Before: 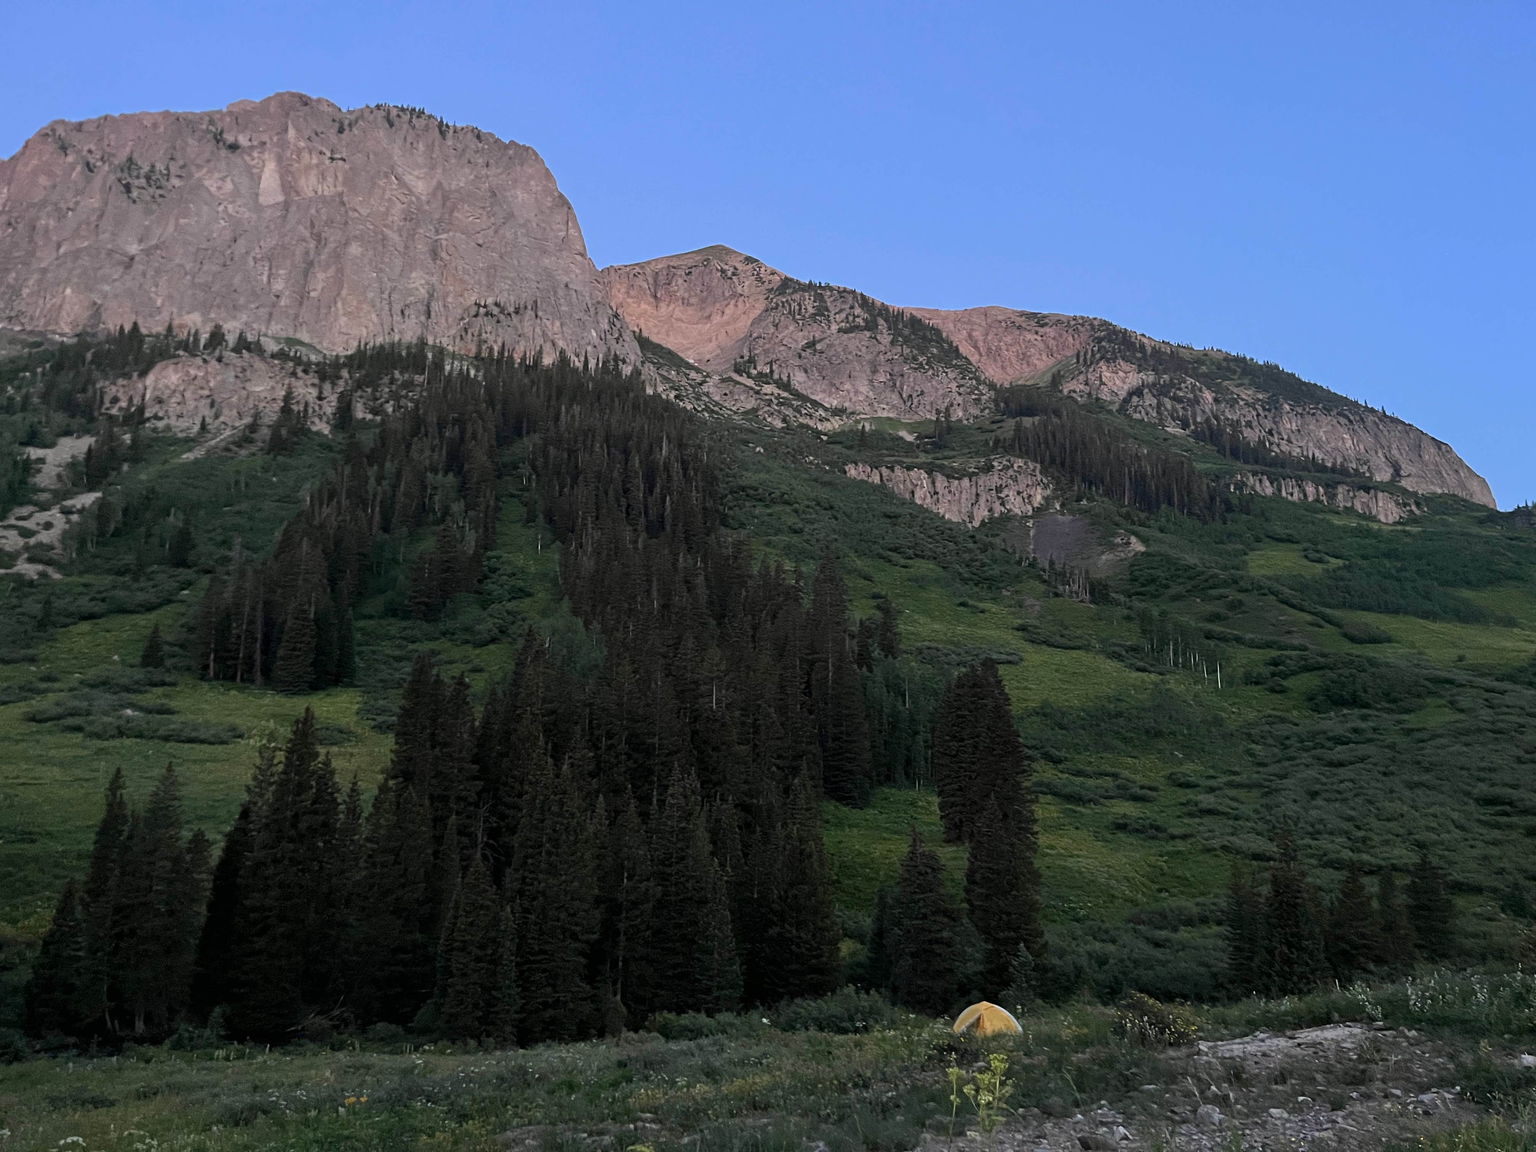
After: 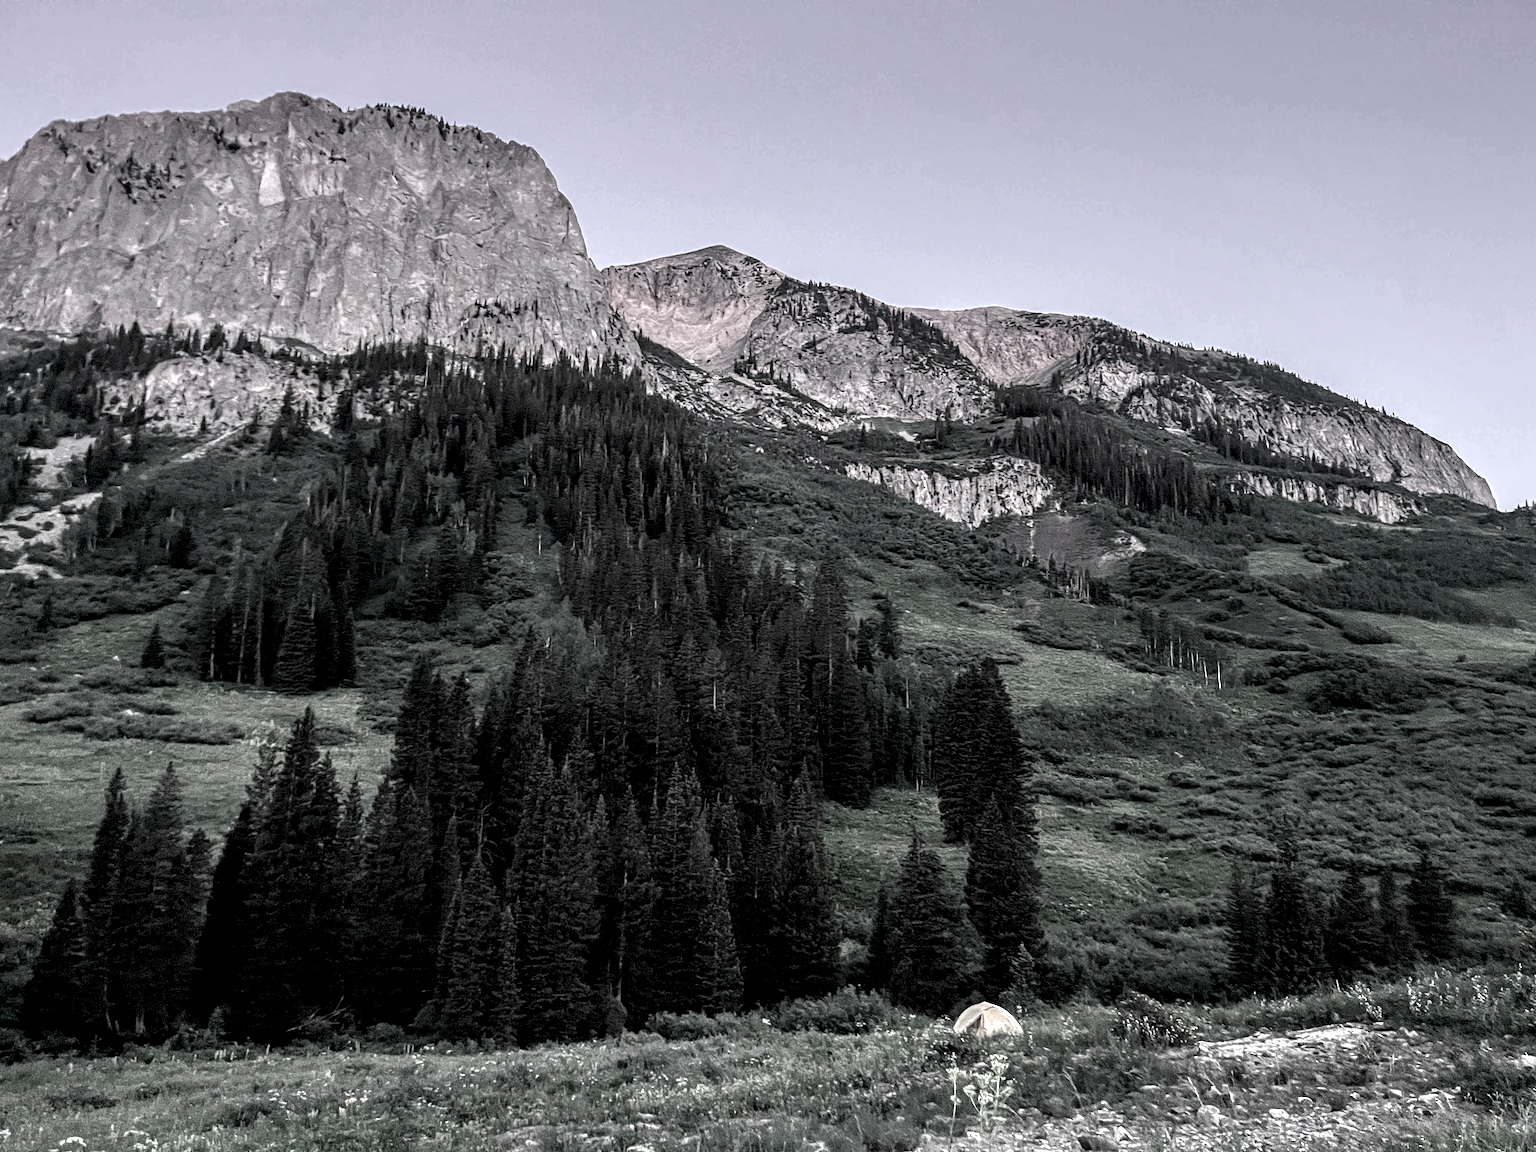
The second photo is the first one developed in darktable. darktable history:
color contrast: green-magenta contrast 0.3, blue-yellow contrast 0.15
local contrast: highlights 20%, detail 197%
exposure: black level correction 0, exposure 1.198 EV, compensate exposure bias true, compensate highlight preservation false
graduated density: hue 238.83°, saturation 50%
